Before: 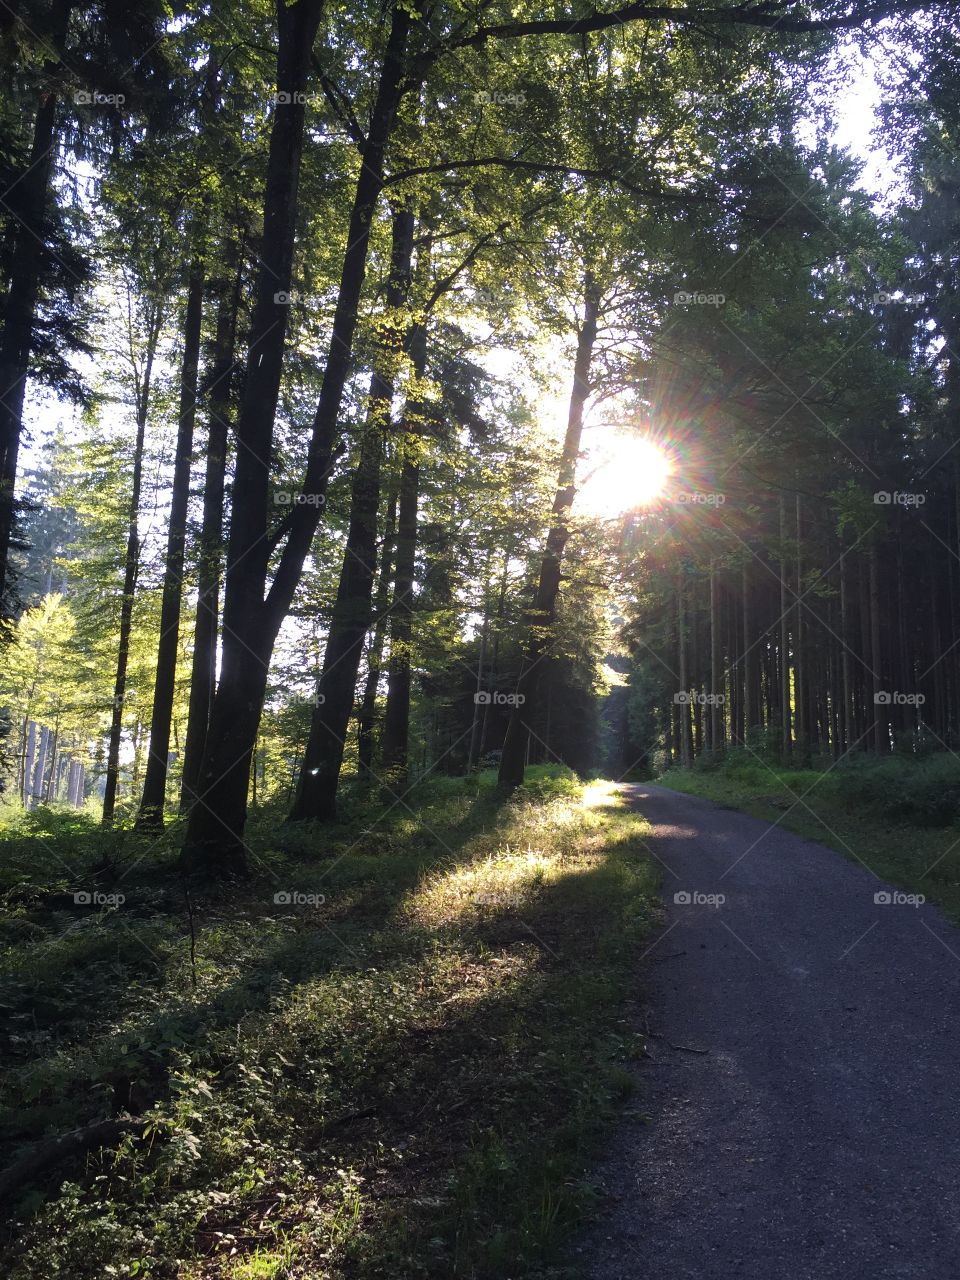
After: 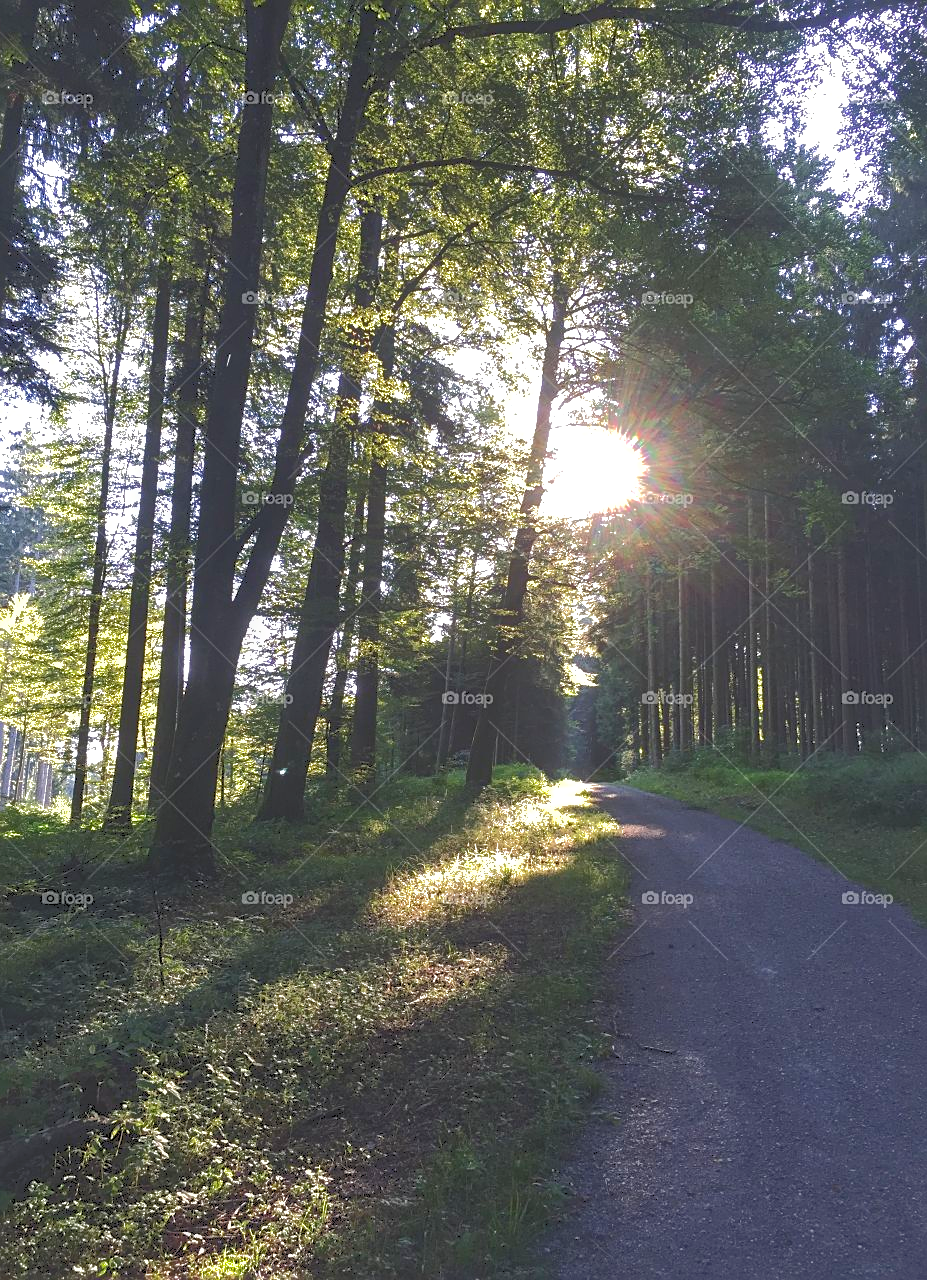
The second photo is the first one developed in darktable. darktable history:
tone curve: curves: ch0 [(0, 0) (0.003, 0.149) (0.011, 0.152) (0.025, 0.154) (0.044, 0.164) (0.069, 0.179) (0.1, 0.194) (0.136, 0.211) (0.177, 0.232) (0.224, 0.258) (0.277, 0.289) (0.335, 0.326) (0.399, 0.371) (0.468, 0.438) (0.543, 0.504) (0.623, 0.569) (0.709, 0.642) (0.801, 0.716) (0.898, 0.775) (1, 1)], color space Lab, independent channels, preserve colors none
crop and rotate: left 3.336%
sharpen: on, module defaults
shadows and highlights: on, module defaults
exposure: exposure 0.551 EV, compensate highlight preservation false
local contrast: on, module defaults
